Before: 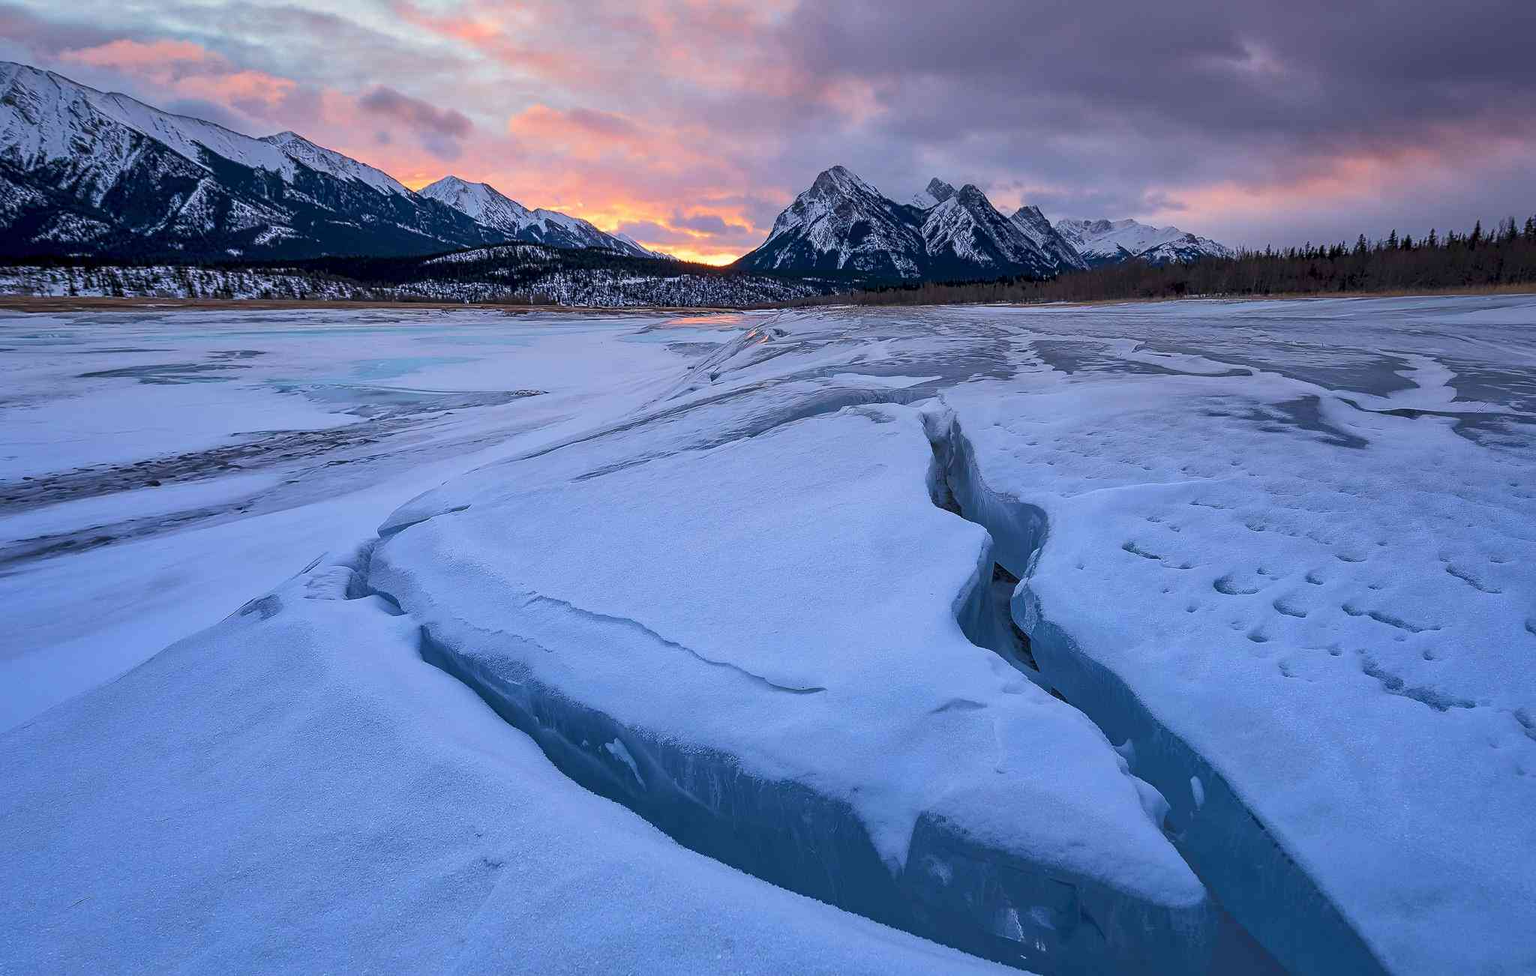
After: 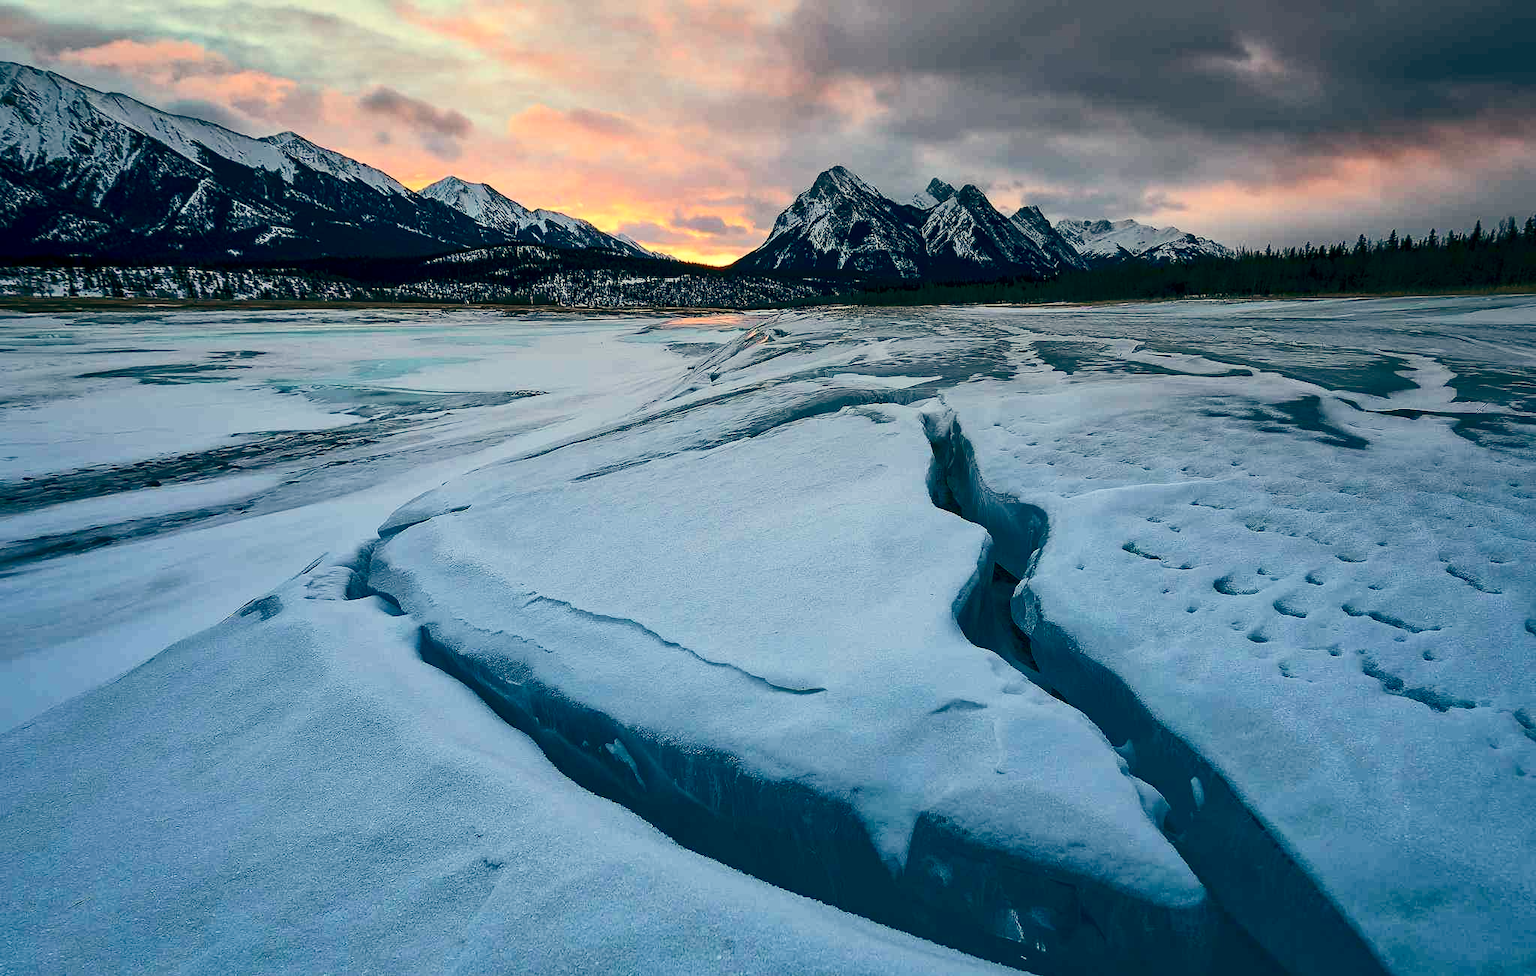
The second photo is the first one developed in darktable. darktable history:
contrast brightness saturation: contrast 0.28
color balance: mode lift, gamma, gain (sRGB), lift [1, 0.69, 1, 1], gamma [1, 1.482, 1, 1], gain [1, 1, 1, 0.802]
white balance: emerald 1
